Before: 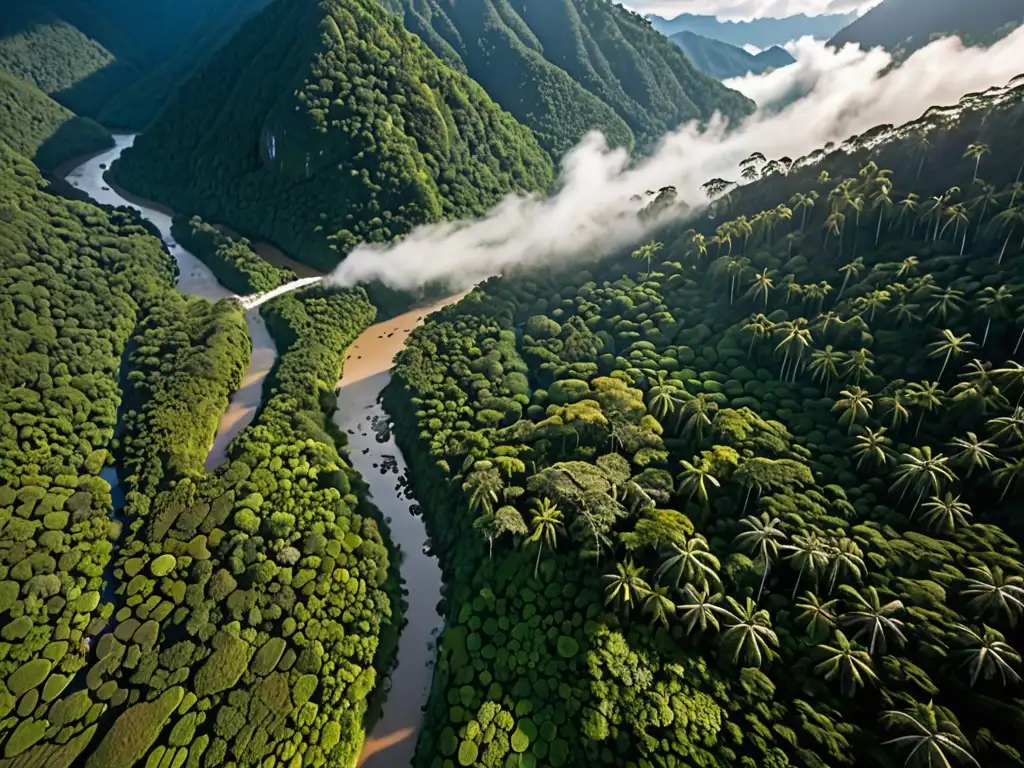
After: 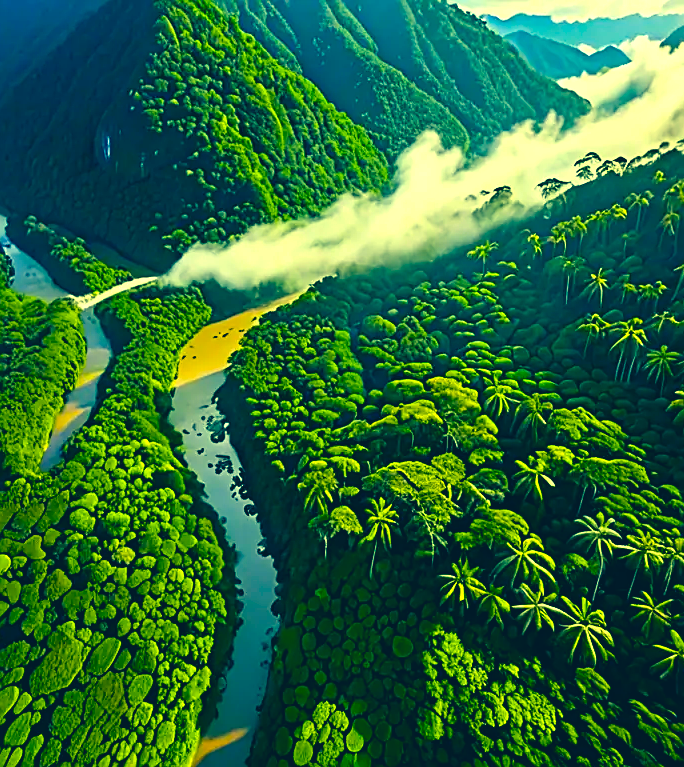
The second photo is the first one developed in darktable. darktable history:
exposure: black level correction 0.001, exposure 0.499 EV, compensate highlight preservation false
sharpen: on, module defaults
color correction: highlights a* -16.3, highlights b* 39.68, shadows a* -39.29, shadows b* -26.02
crop and rotate: left 16.208%, right 16.993%
color balance rgb: shadows lift › luminance -19.901%, perceptual saturation grading › global saturation 74.931%, perceptual saturation grading › shadows -30.045%, global vibrance 20%
